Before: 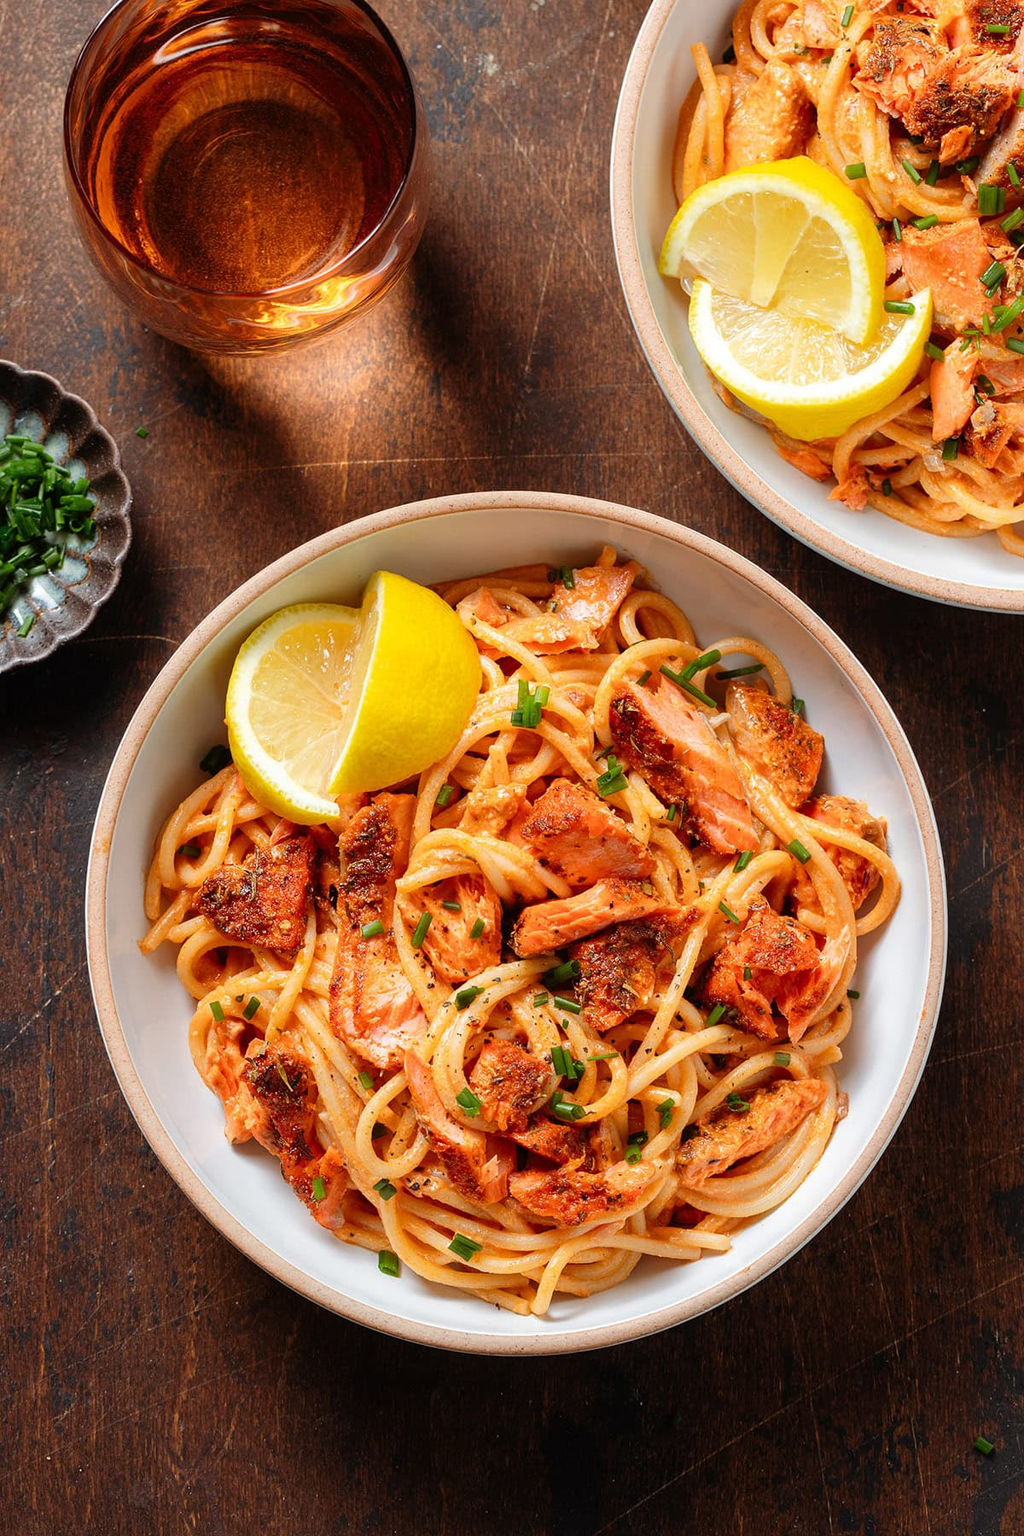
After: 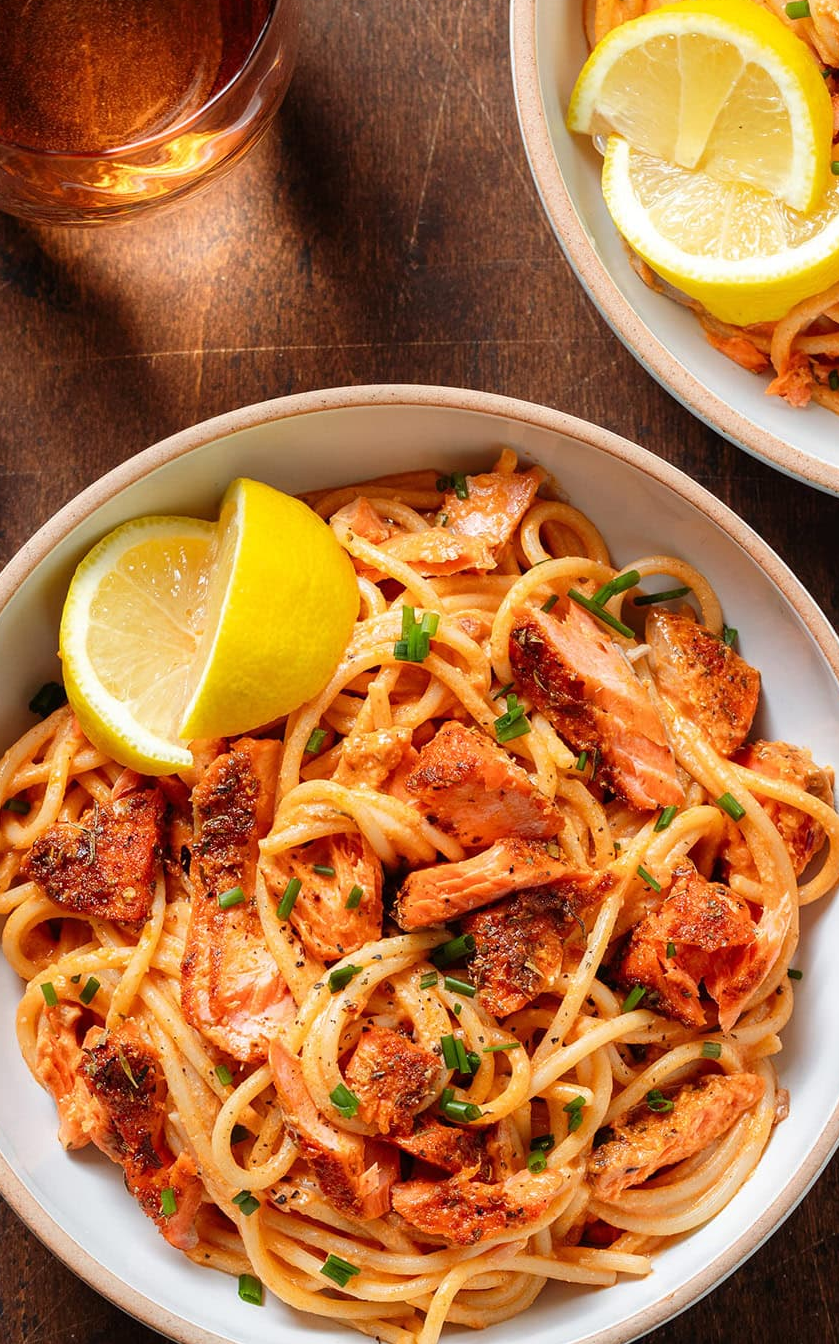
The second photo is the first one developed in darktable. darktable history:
crop and rotate: left 17.104%, top 10.658%, right 12.953%, bottom 14.641%
